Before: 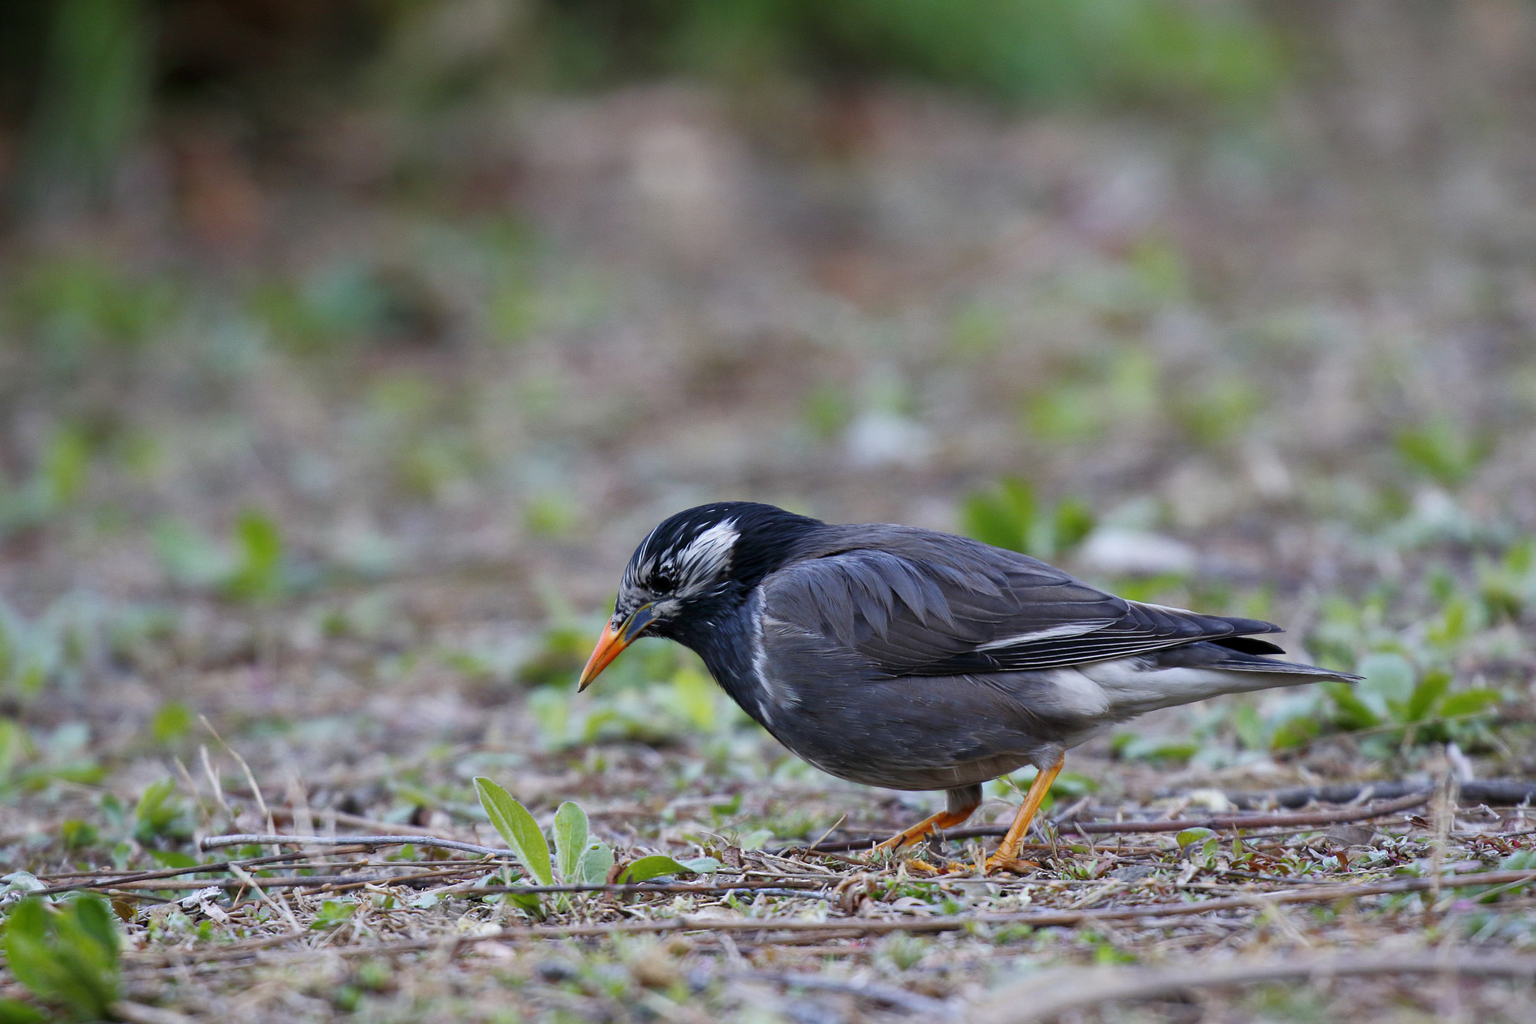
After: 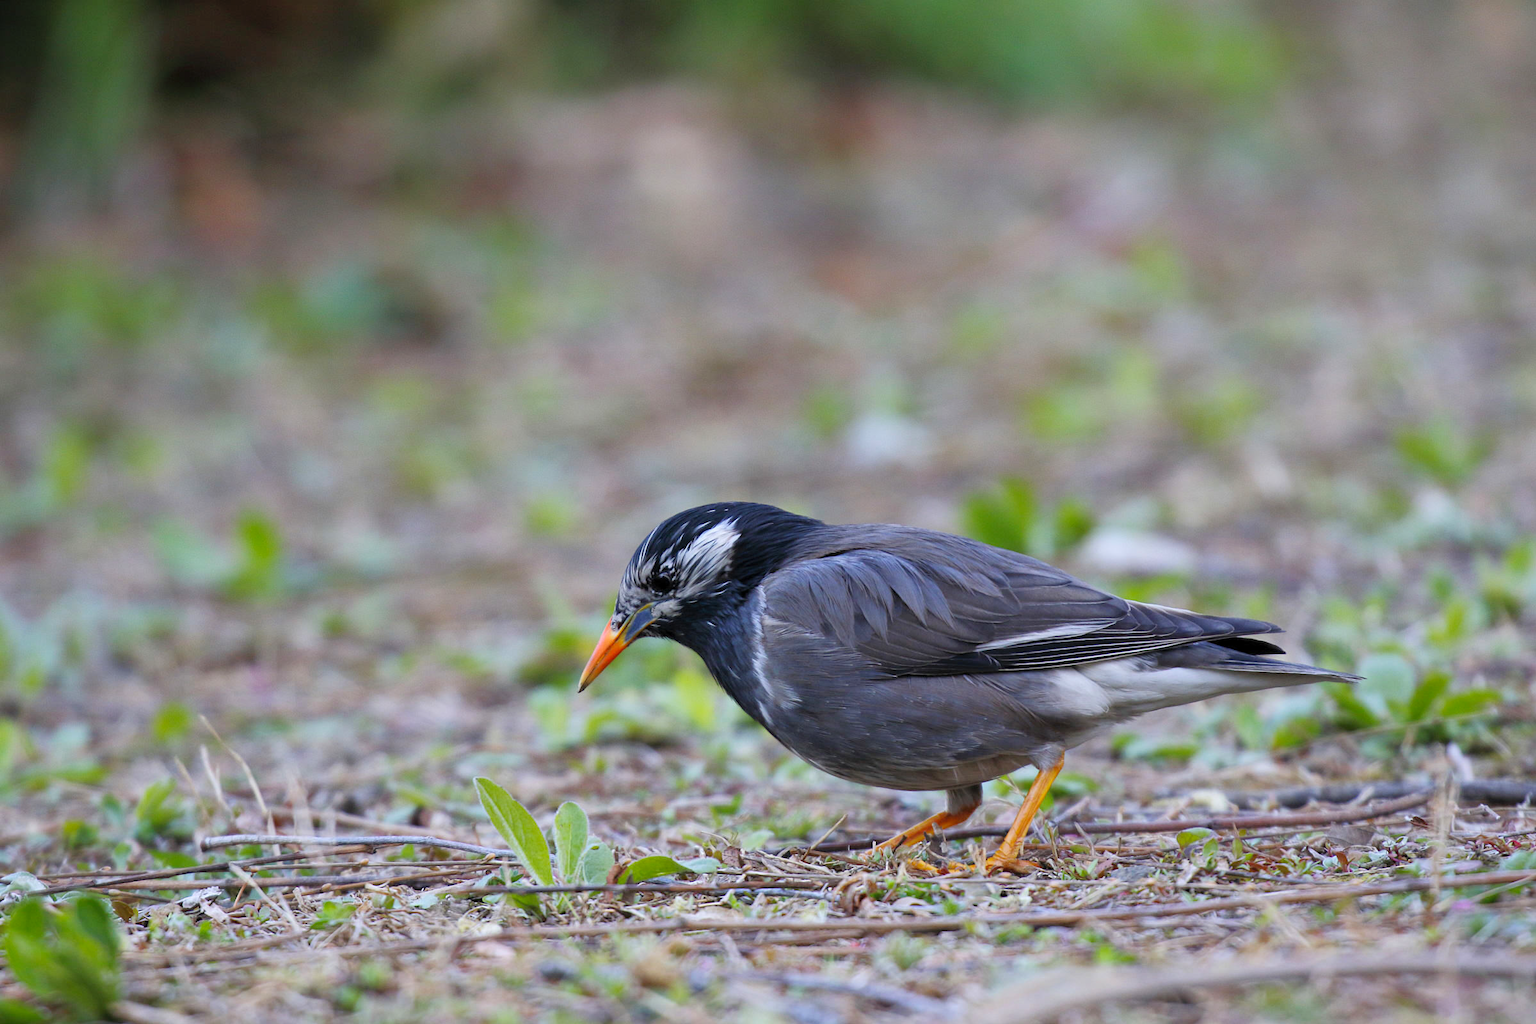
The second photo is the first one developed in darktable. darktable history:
contrast brightness saturation: brightness 0.094, saturation 0.191
